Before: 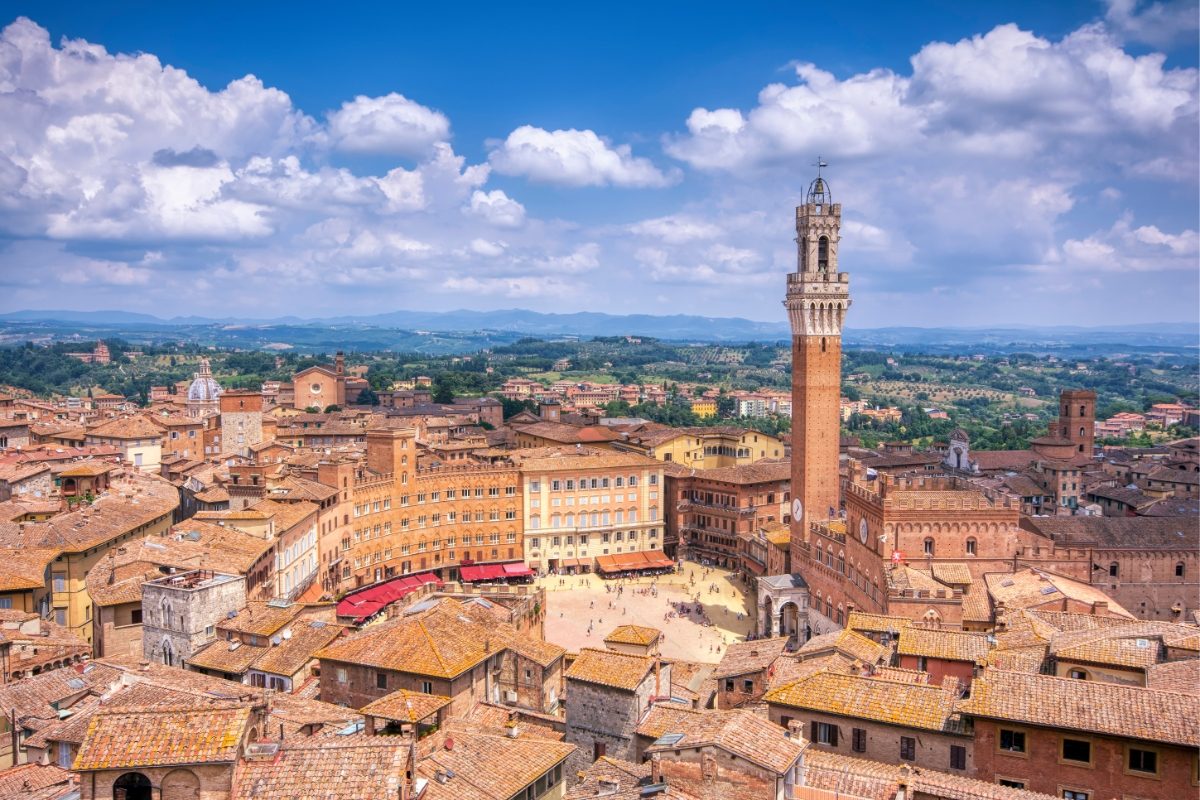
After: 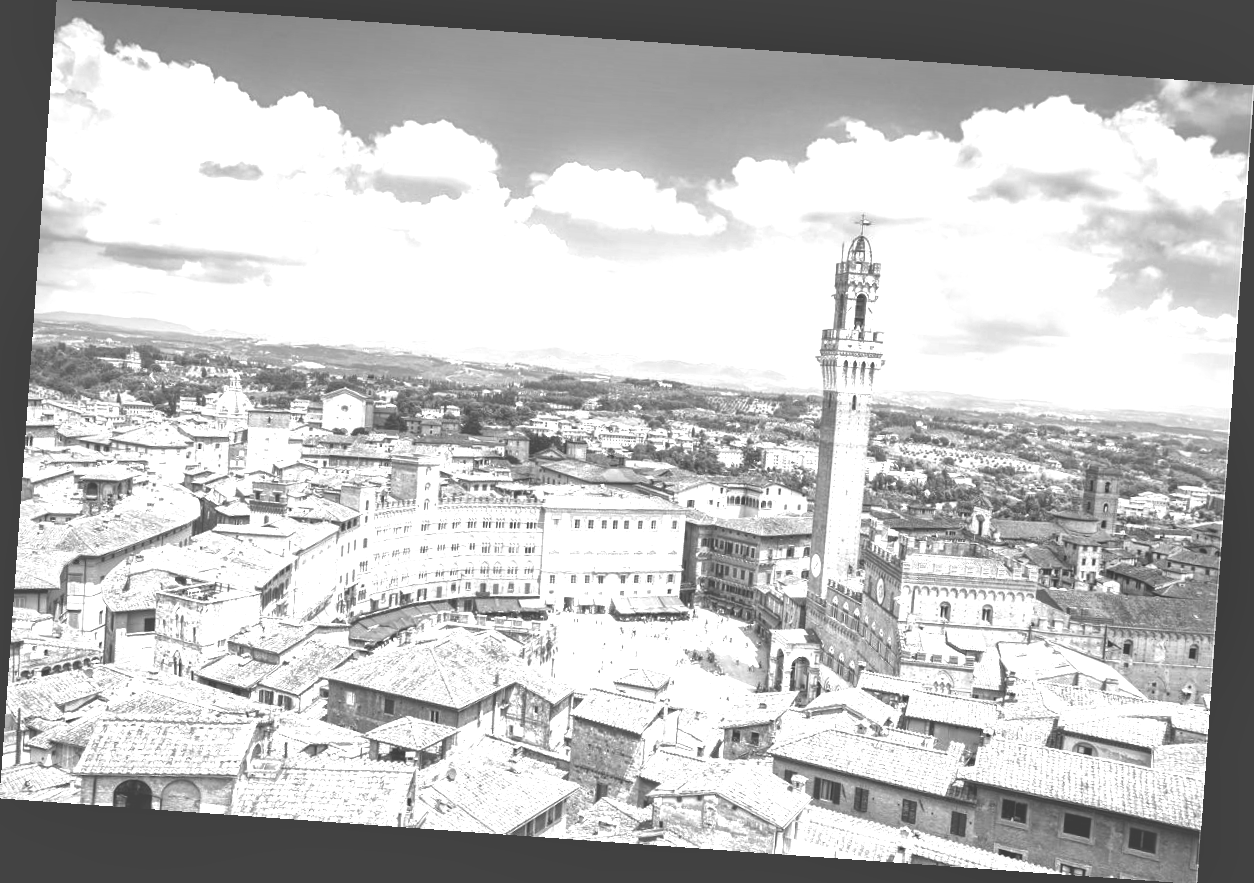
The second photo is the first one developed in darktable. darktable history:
monochrome: size 1
rotate and perspective: rotation 4.1°, automatic cropping off
local contrast: mode bilateral grid, contrast 20, coarseness 50, detail 171%, midtone range 0.2
exposure: black level correction -0.023, exposure 1.397 EV, compensate highlight preservation false
